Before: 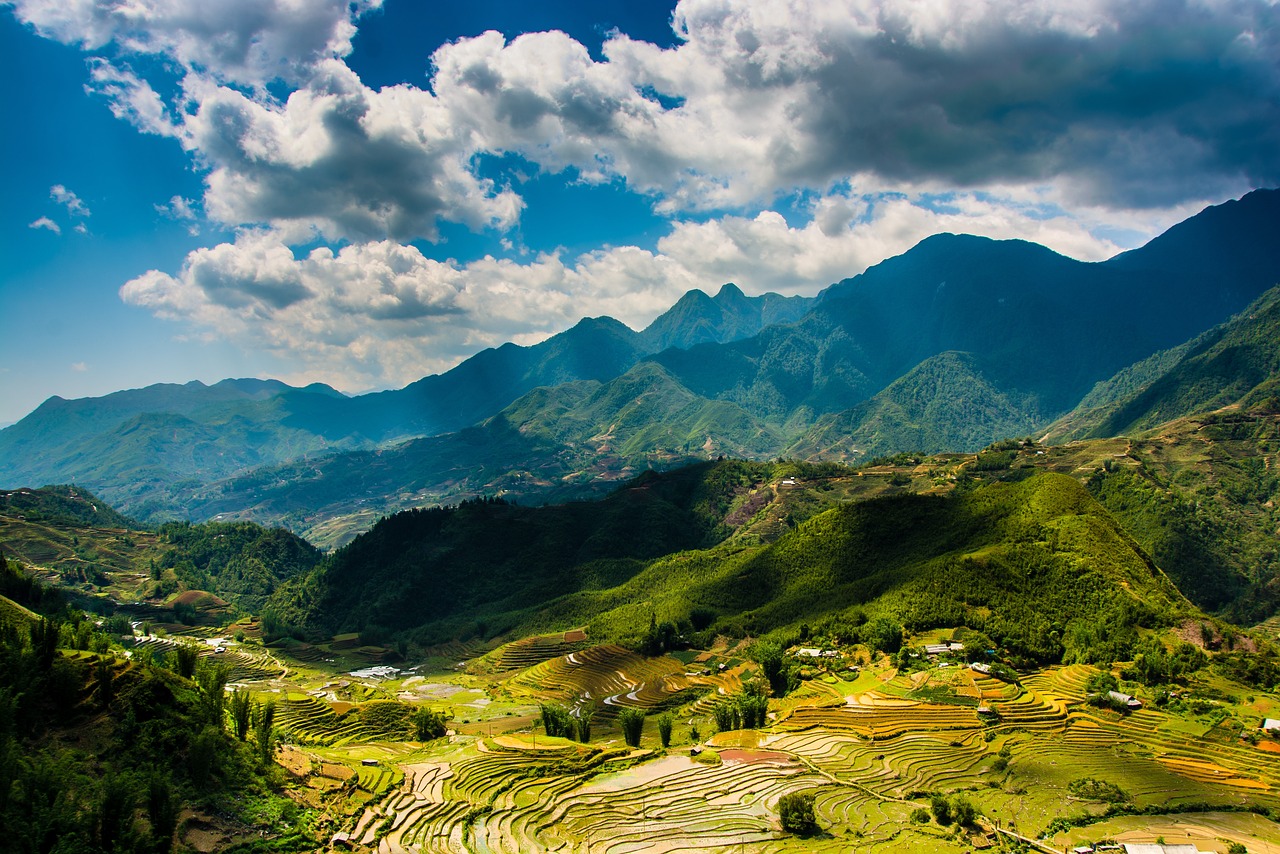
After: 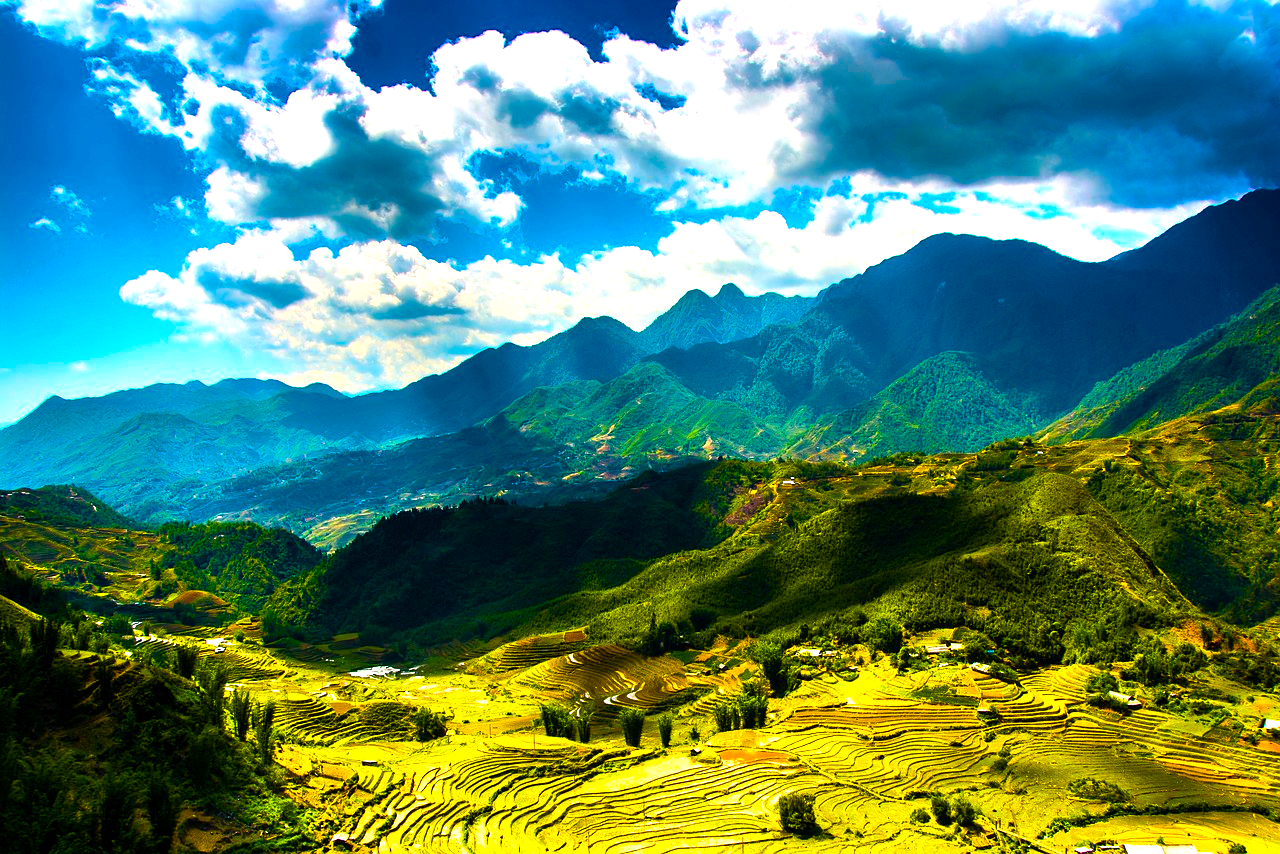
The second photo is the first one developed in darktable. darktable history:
exposure: exposure 0.375 EV, compensate highlight preservation false
color balance rgb: linear chroma grading › shadows -40%, linear chroma grading › highlights 40%, linear chroma grading › global chroma 45%, linear chroma grading › mid-tones -30%, perceptual saturation grading › global saturation 55%, perceptual saturation grading › highlights -50%, perceptual saturation grading › mid-tones 40%, perceptual saturation grading › shadows 30%, perceptual brilliance grading › global brilliance 20%, perceptual brilliance grading › shadows -40%, global vibrance 35%
